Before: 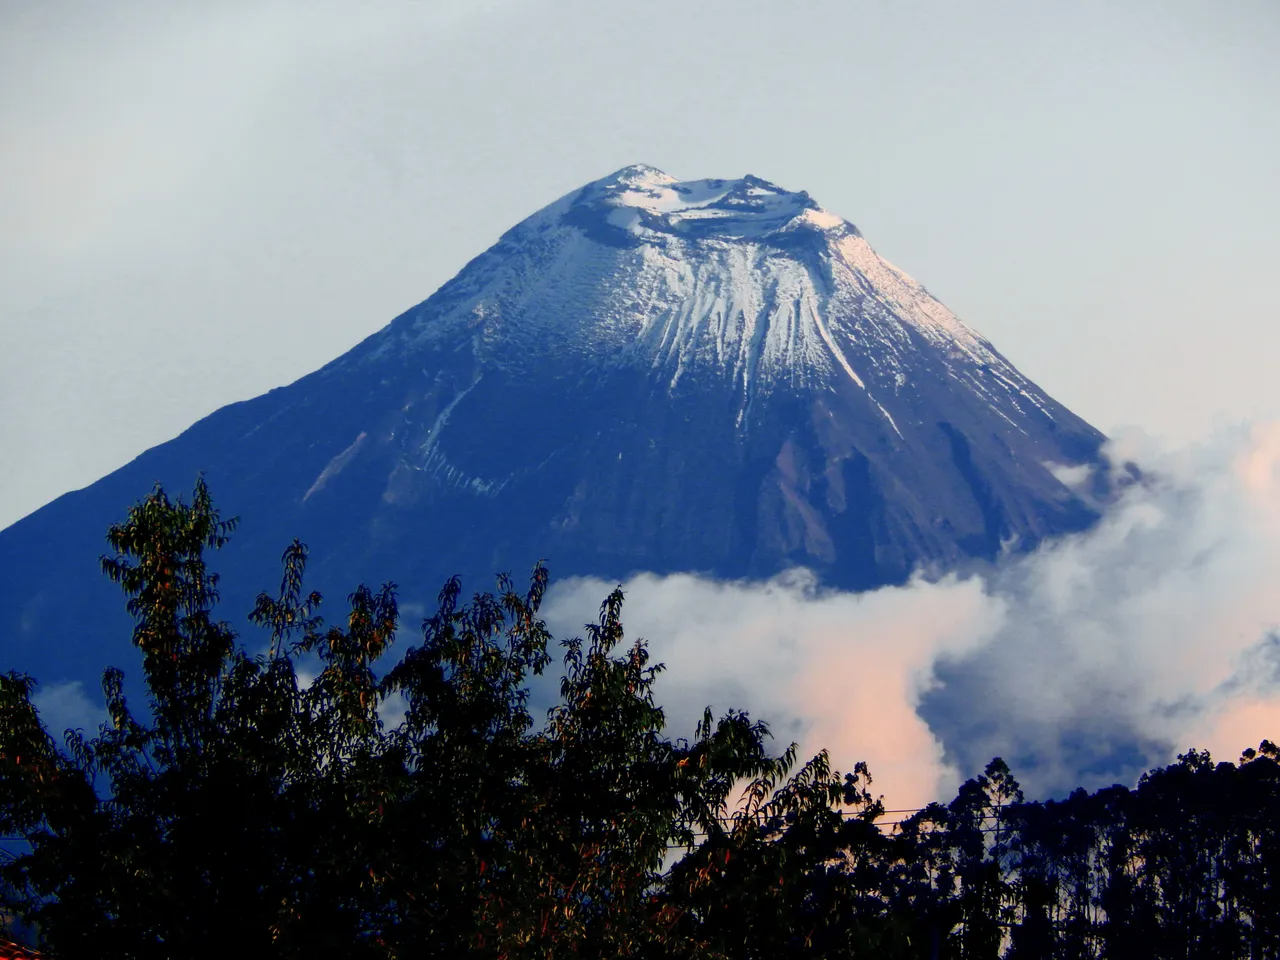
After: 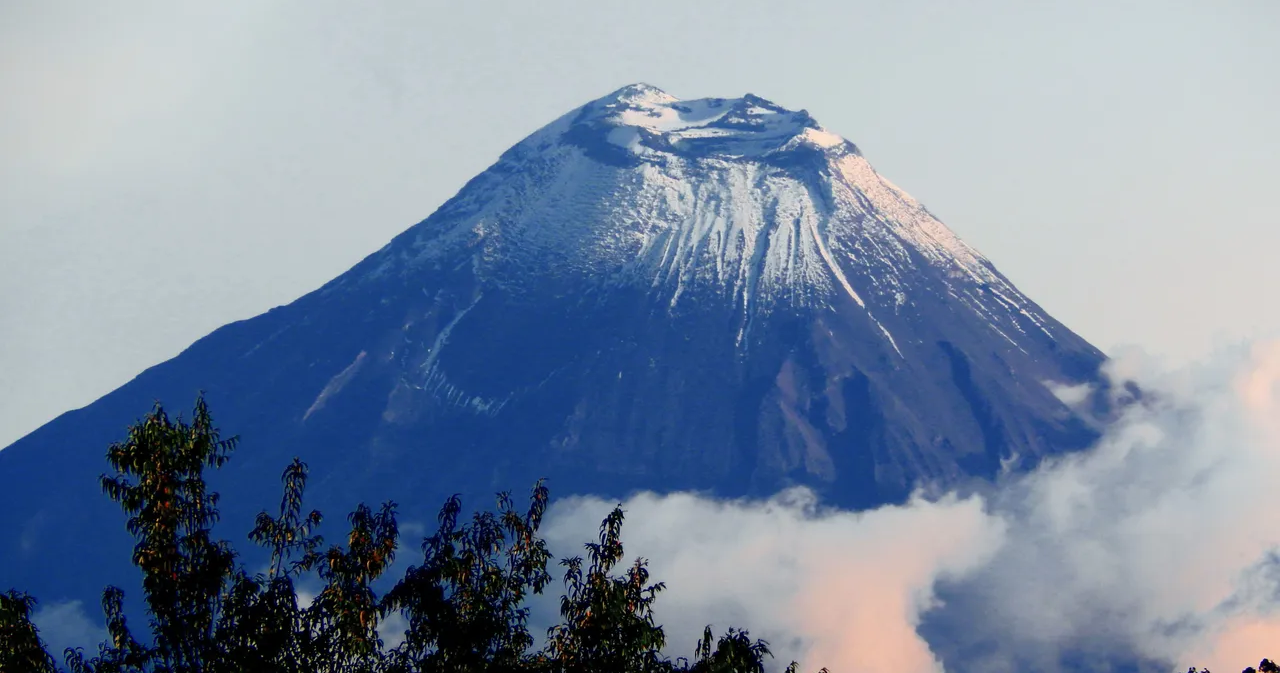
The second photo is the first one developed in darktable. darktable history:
crop and rotate: top 8.508%, bottom 21.377%
